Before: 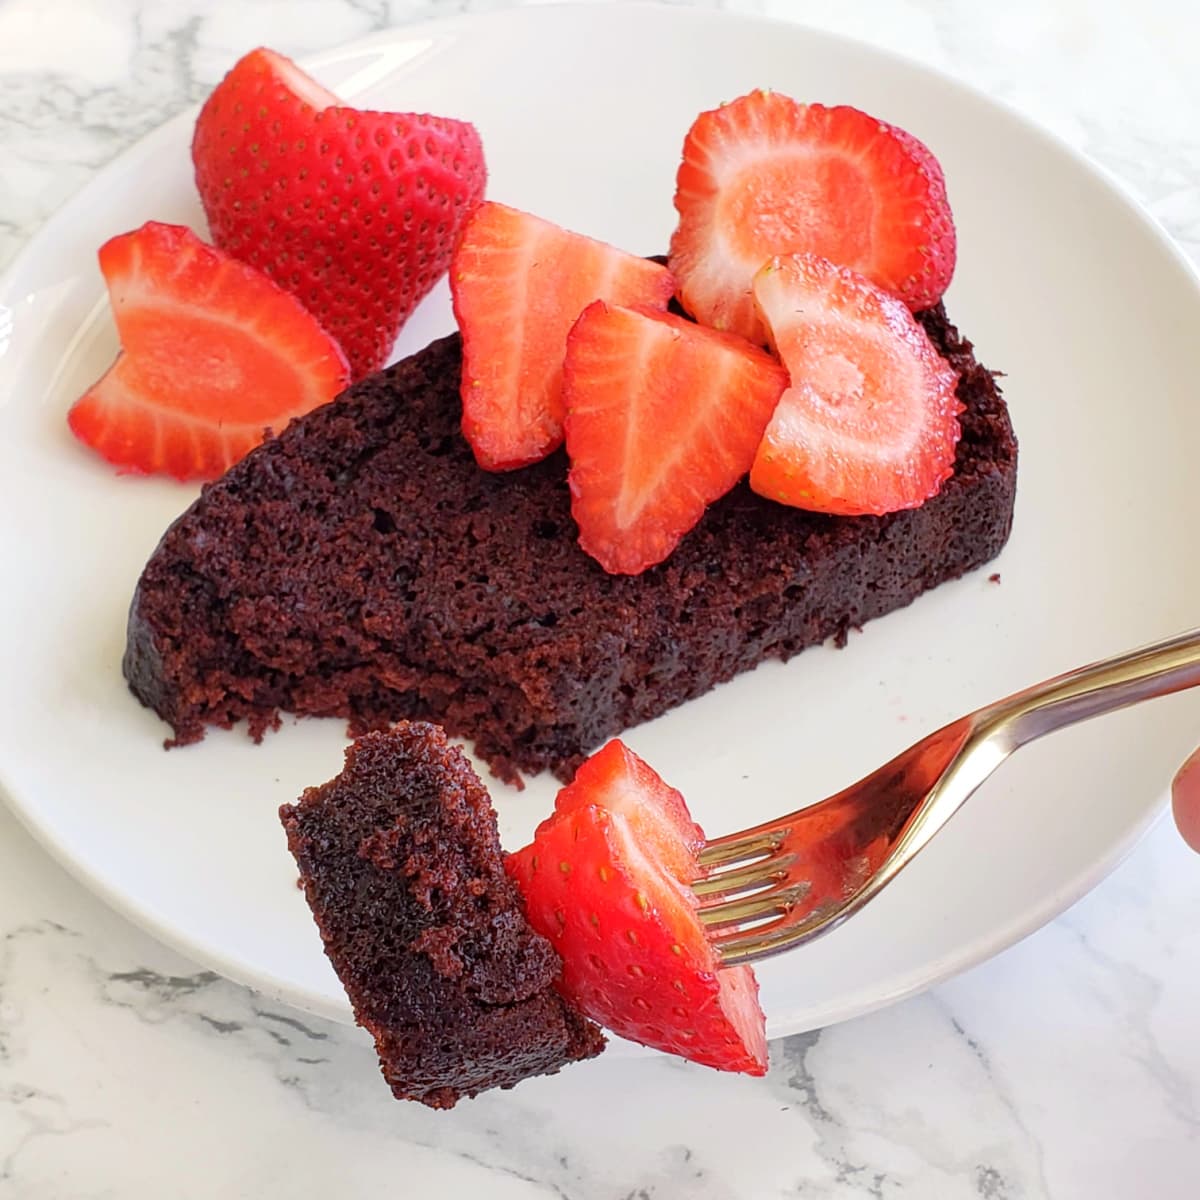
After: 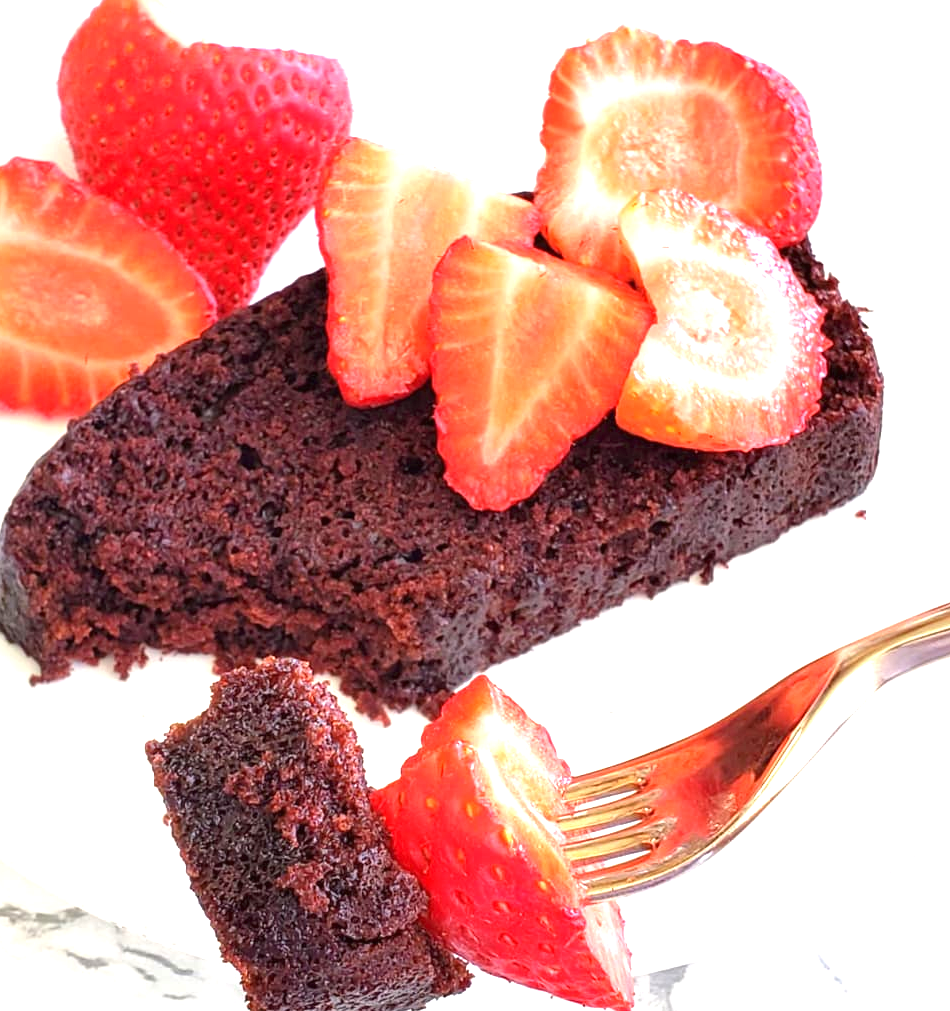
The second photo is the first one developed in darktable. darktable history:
crop: left 11.225%, top 5.381%, right 9.565%, bottom 10.314%
exposure: black level correction 0, exposure 1.2 EV, compensate exposure bias true, compensate highlight preservation false
